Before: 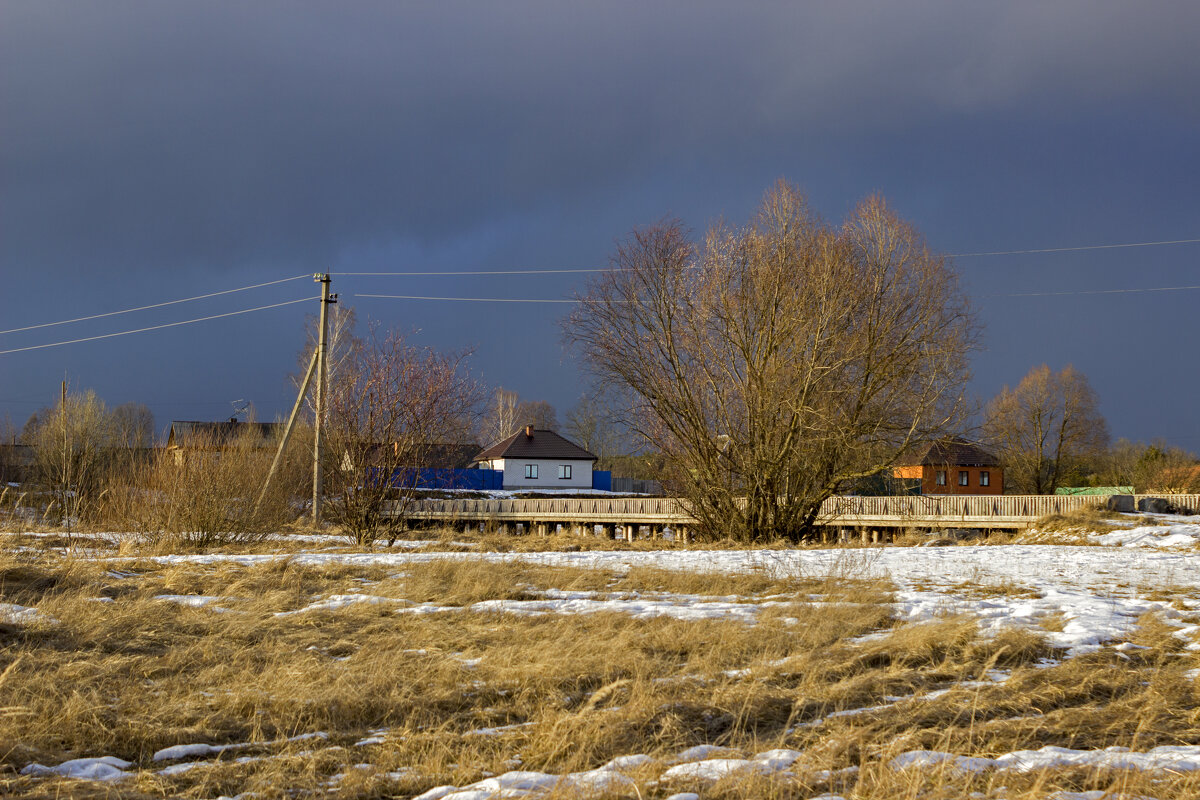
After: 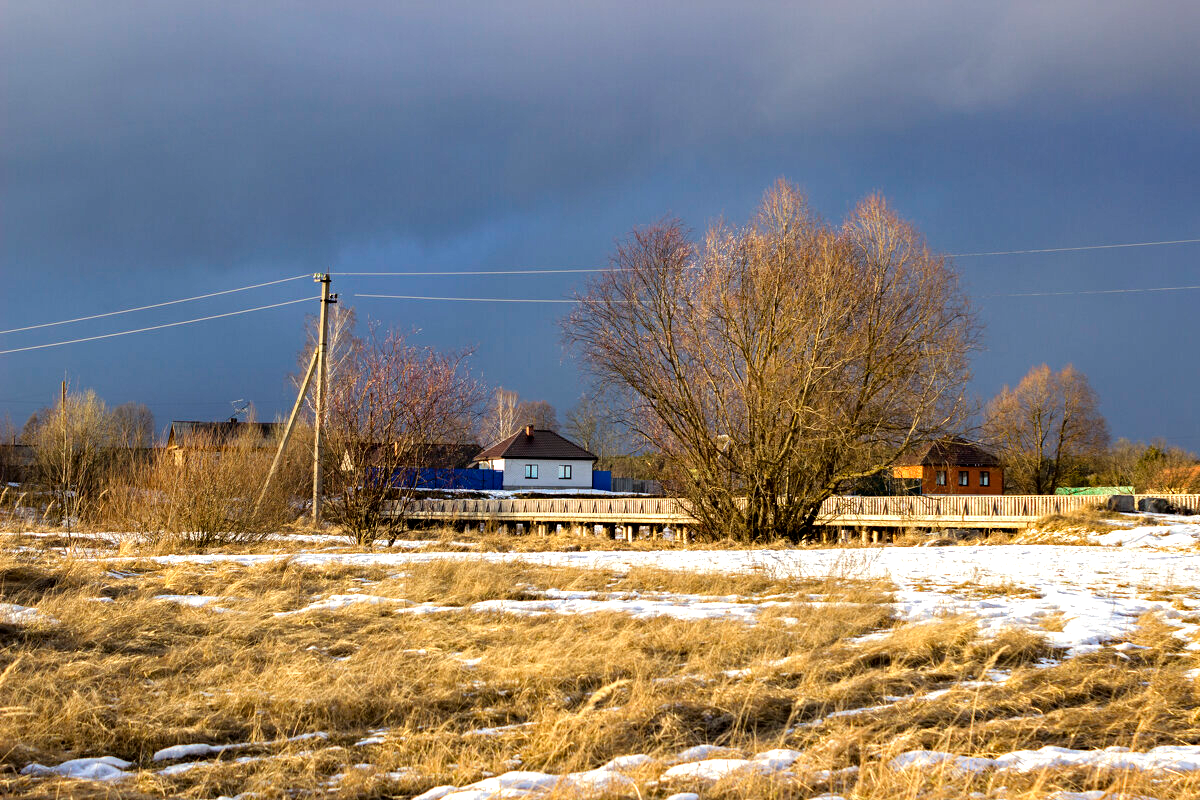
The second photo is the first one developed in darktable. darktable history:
tone equalizer: -8 EV -0.711 EV, -7 EV -0.685 EV, -6 EV -0.596 EV, -5 EV -0.392 EV, -3 EV 0.388 EV, -2 EV 0.6 EV, -1 EV 0.693 EV, +0 EV 0.741 EV
local contrast: mode bilateral grid, contrast 19, coarseness 51, detail 119%, midtone range 0.2
